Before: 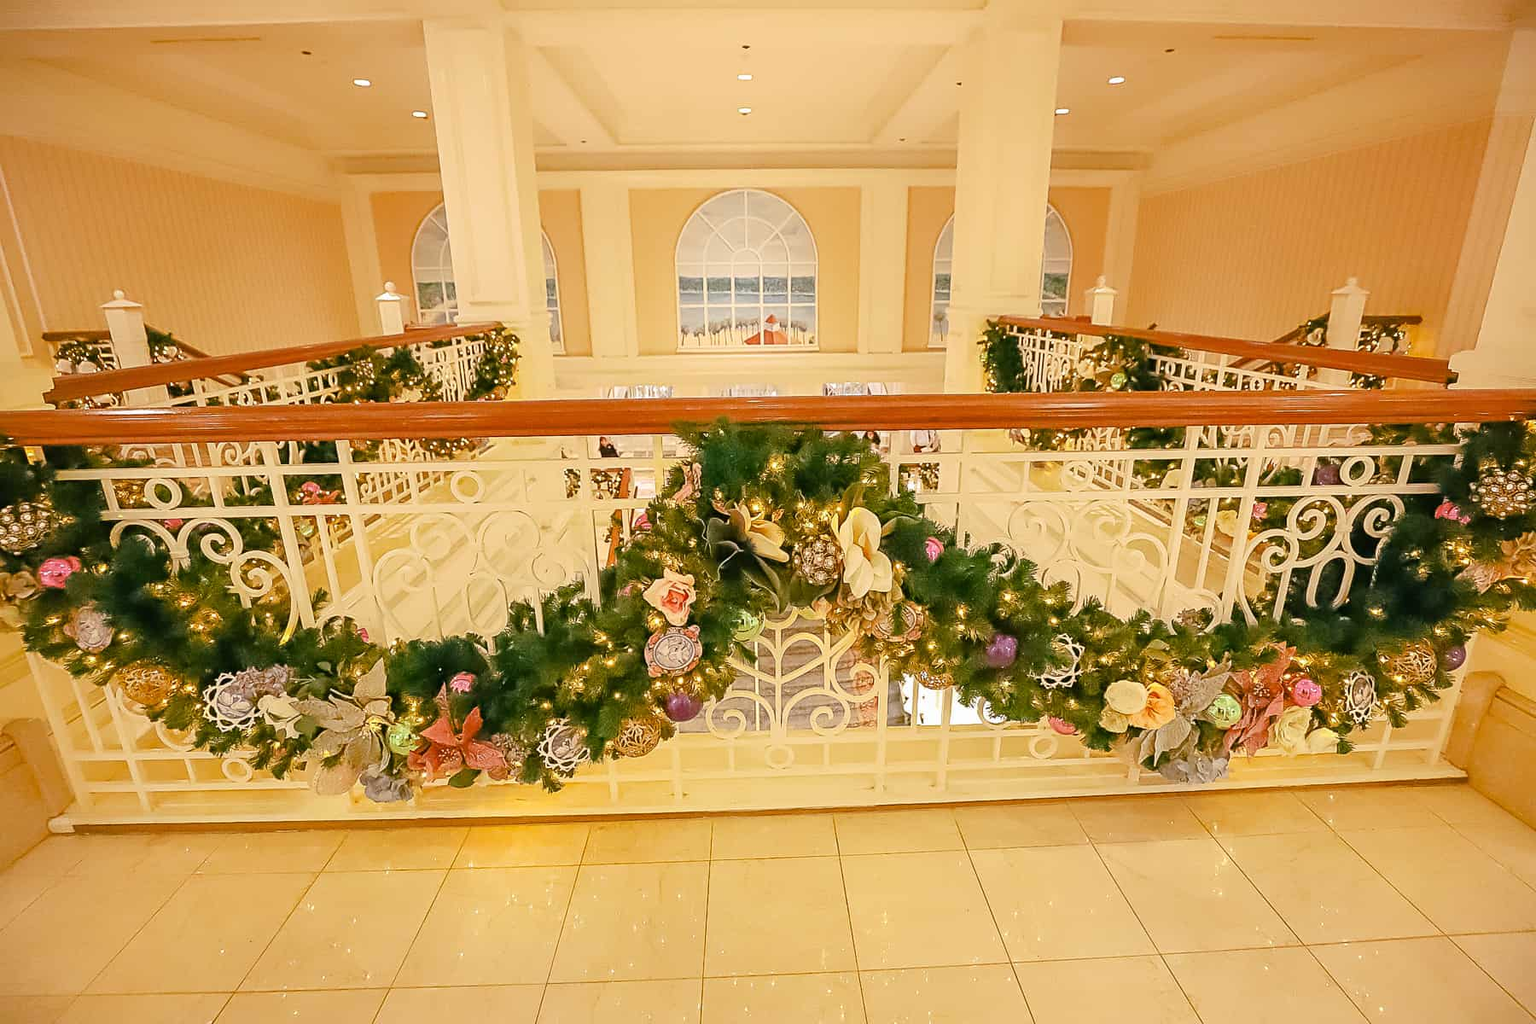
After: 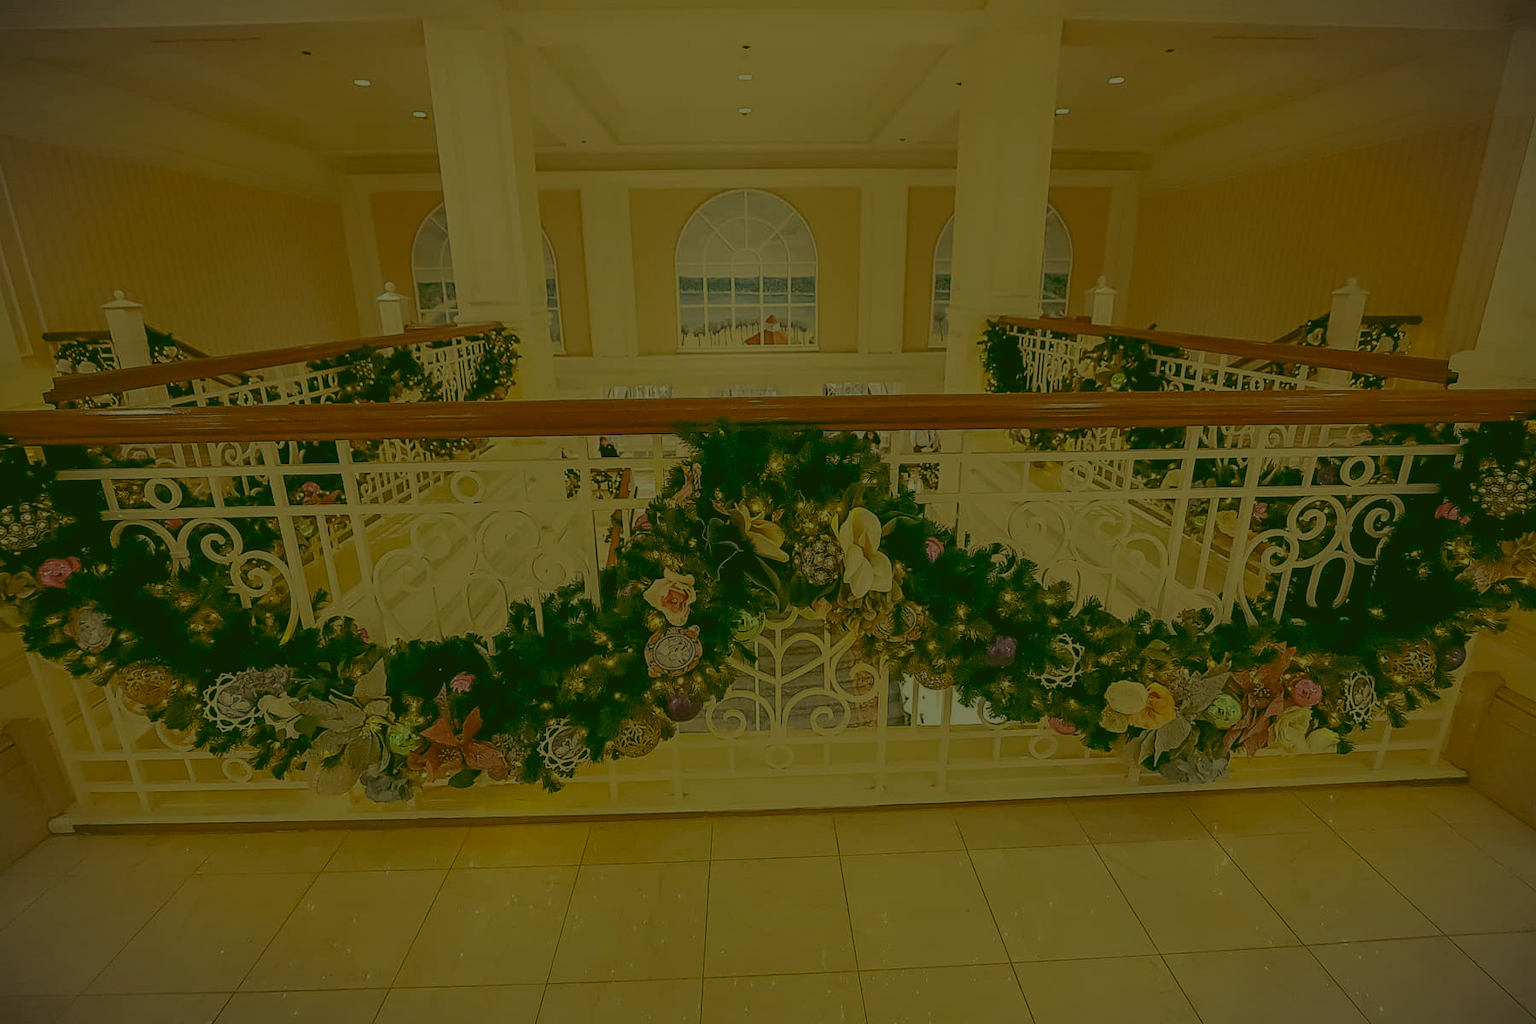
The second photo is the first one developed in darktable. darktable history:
vignetting: fall-off start 100%, brightness -0.282, width/height ratio 1.31
color correction: highlights a* 1.39, highlights b* 17.83
exposure: exposure -2.002 EV, compensate highlight preservation false
rgb curve: curves: ch0 [(0.123, 0.061) (0.995, 0.887)]; ch1 [(0.06, 0.116) (1, 0.906)]; ch2 [(0, 0) (0.824, 0.69) (1, 1)], mode RGB, independent channels, compensate middle gray true
